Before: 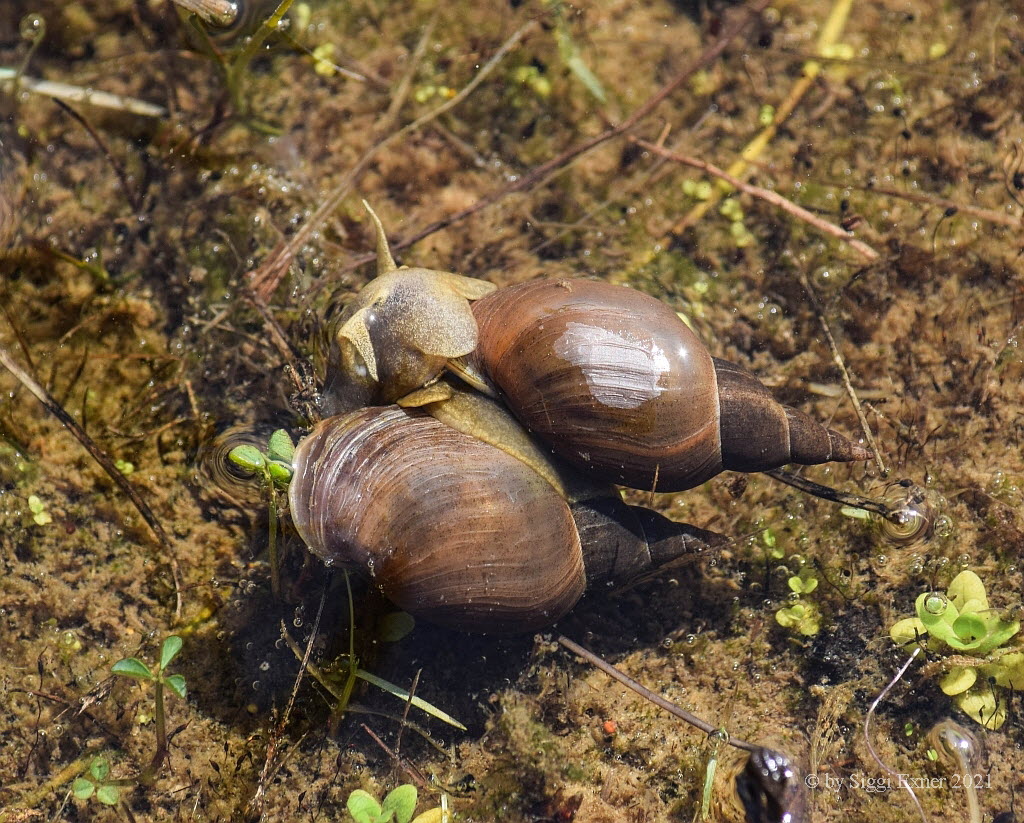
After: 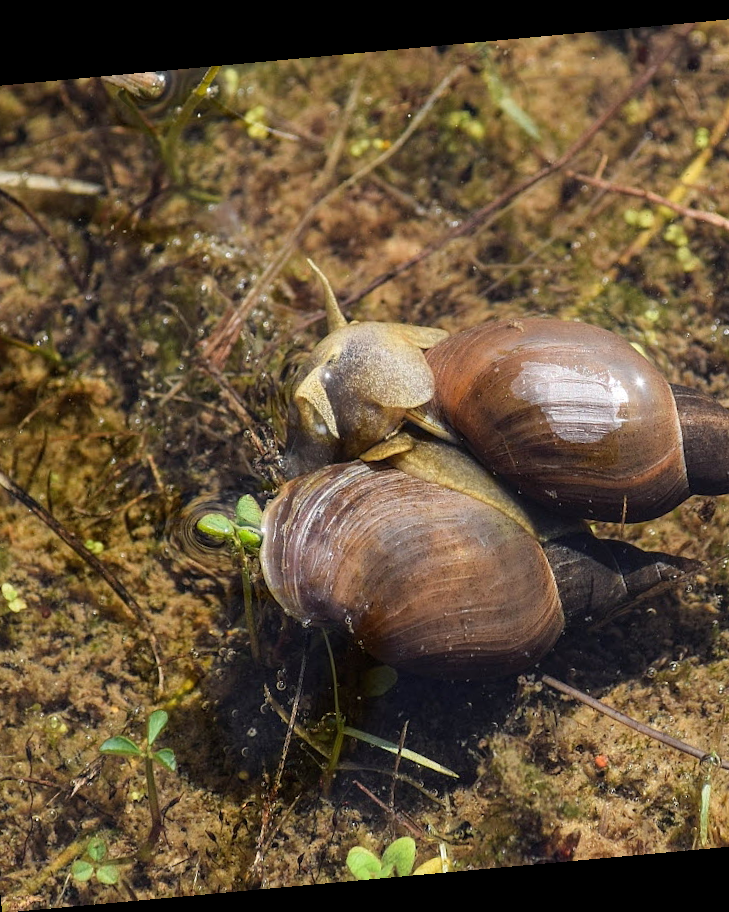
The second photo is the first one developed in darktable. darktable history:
crop and rotate: left 6.617%, right 26.717%
rotate and perspective: rotation -5.2°, automatic cropping off
